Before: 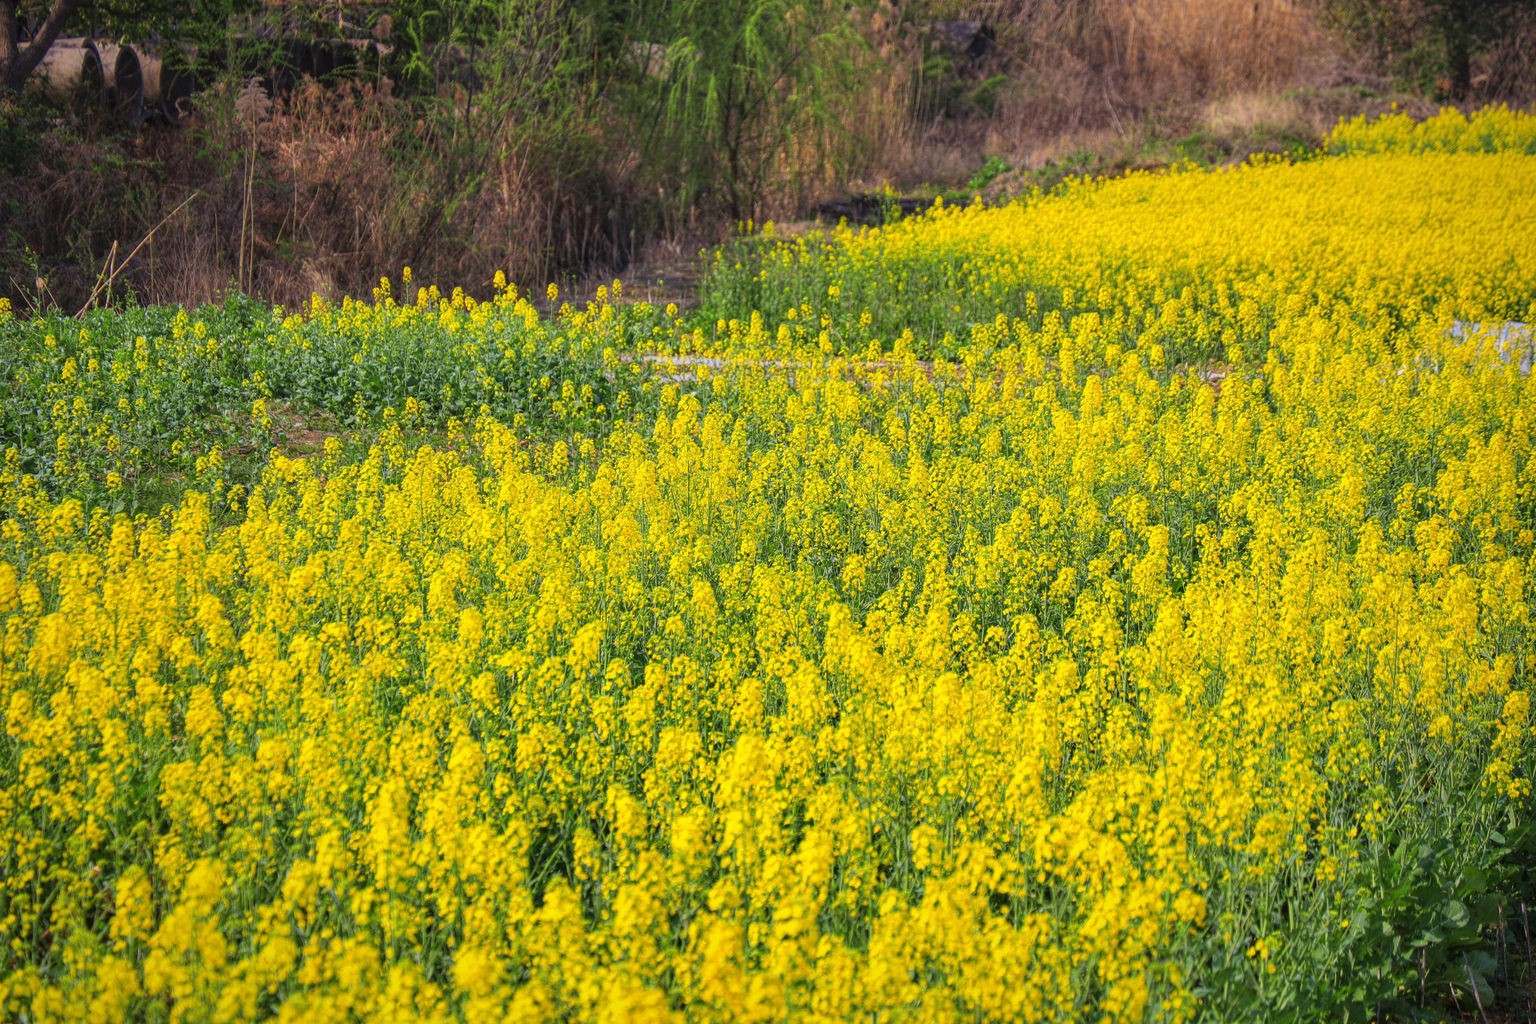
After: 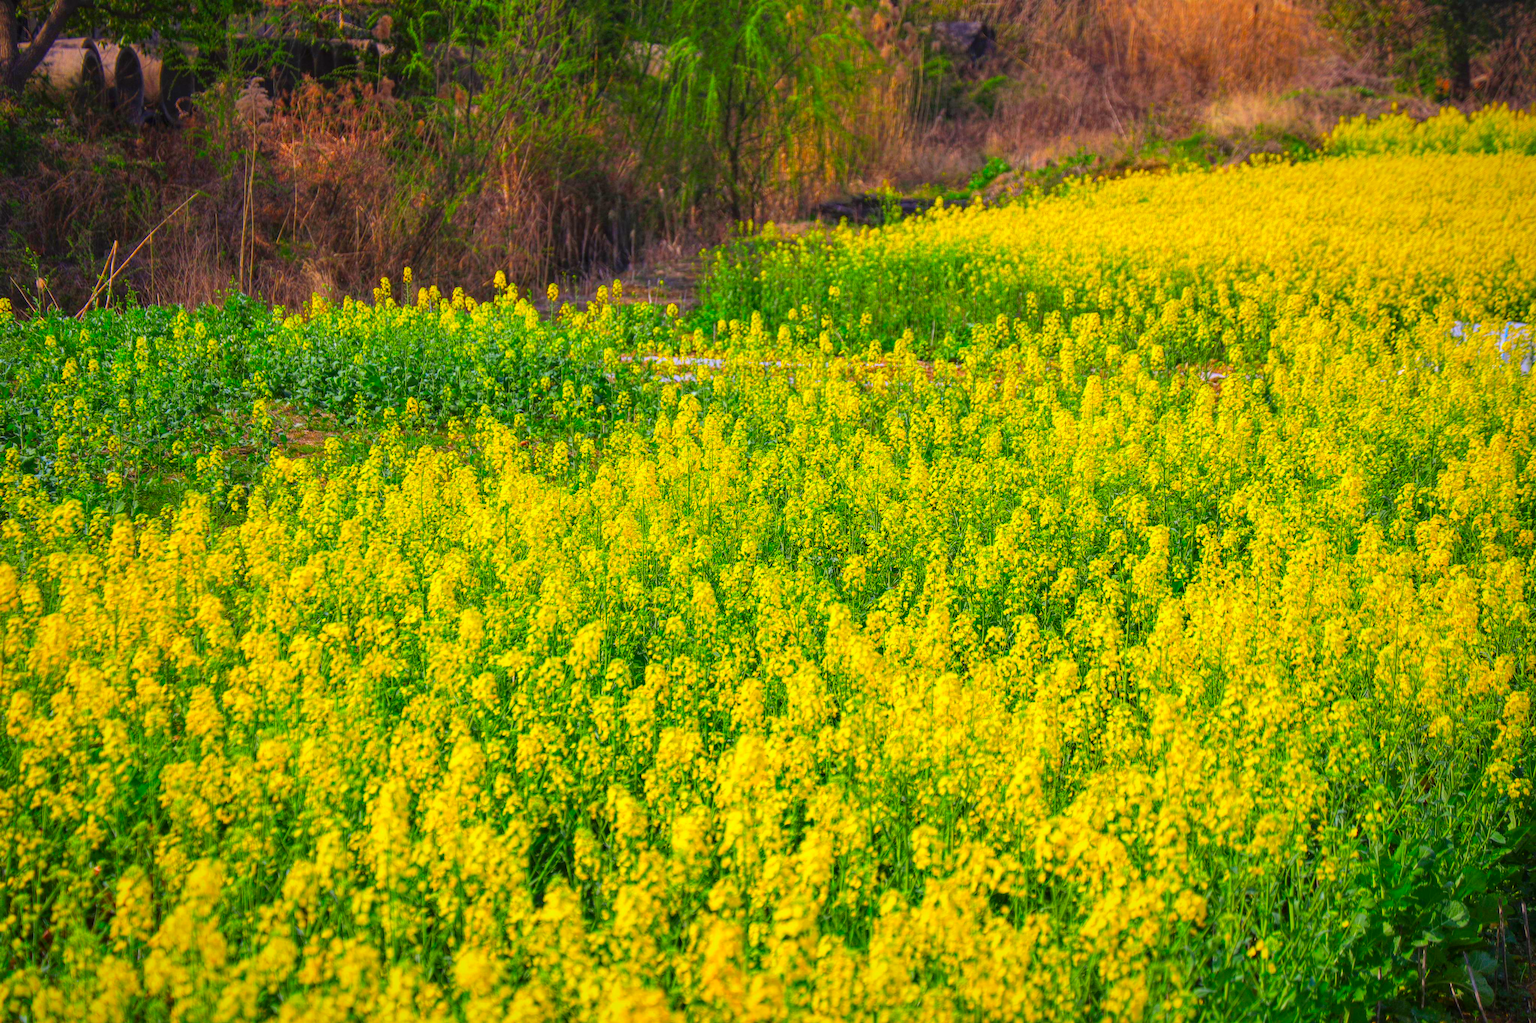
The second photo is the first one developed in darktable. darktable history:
color correction: highlights b* -0.026, saturation 1.77
levels: levels [0, 0.492, 0.984]
